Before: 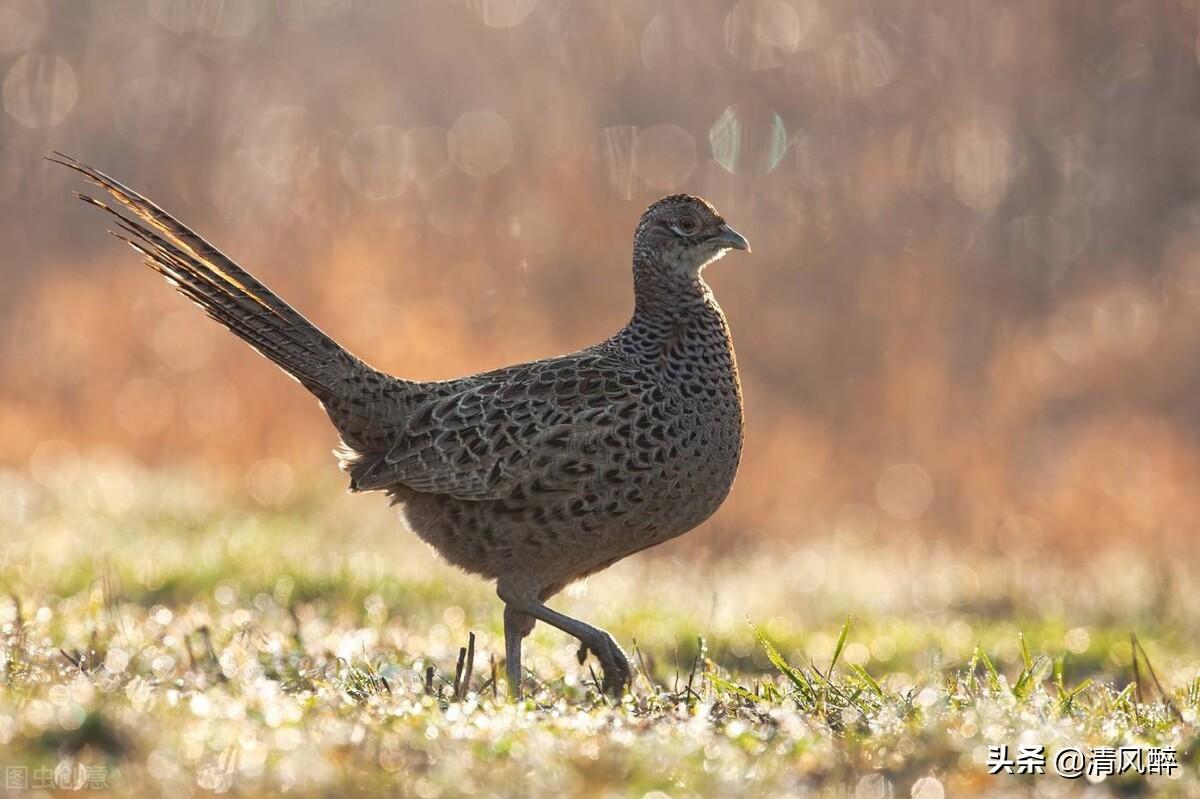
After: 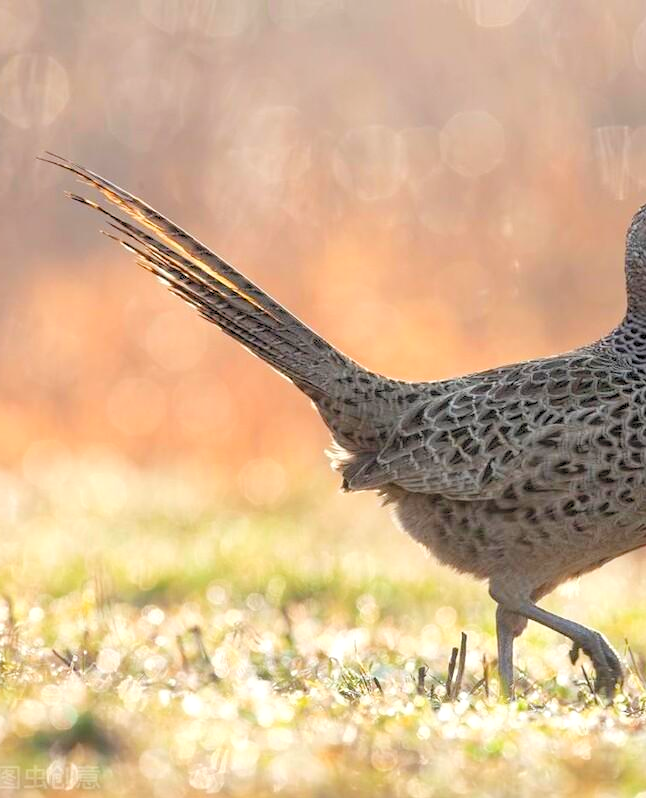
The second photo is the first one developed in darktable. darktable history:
levels: levels [0.093, 0.434, 0.988]
exposure: exposure 0.131 EV, compensate highlight preservation false
crop: left 0.741%, right 45.397%, bottom 0.082%
